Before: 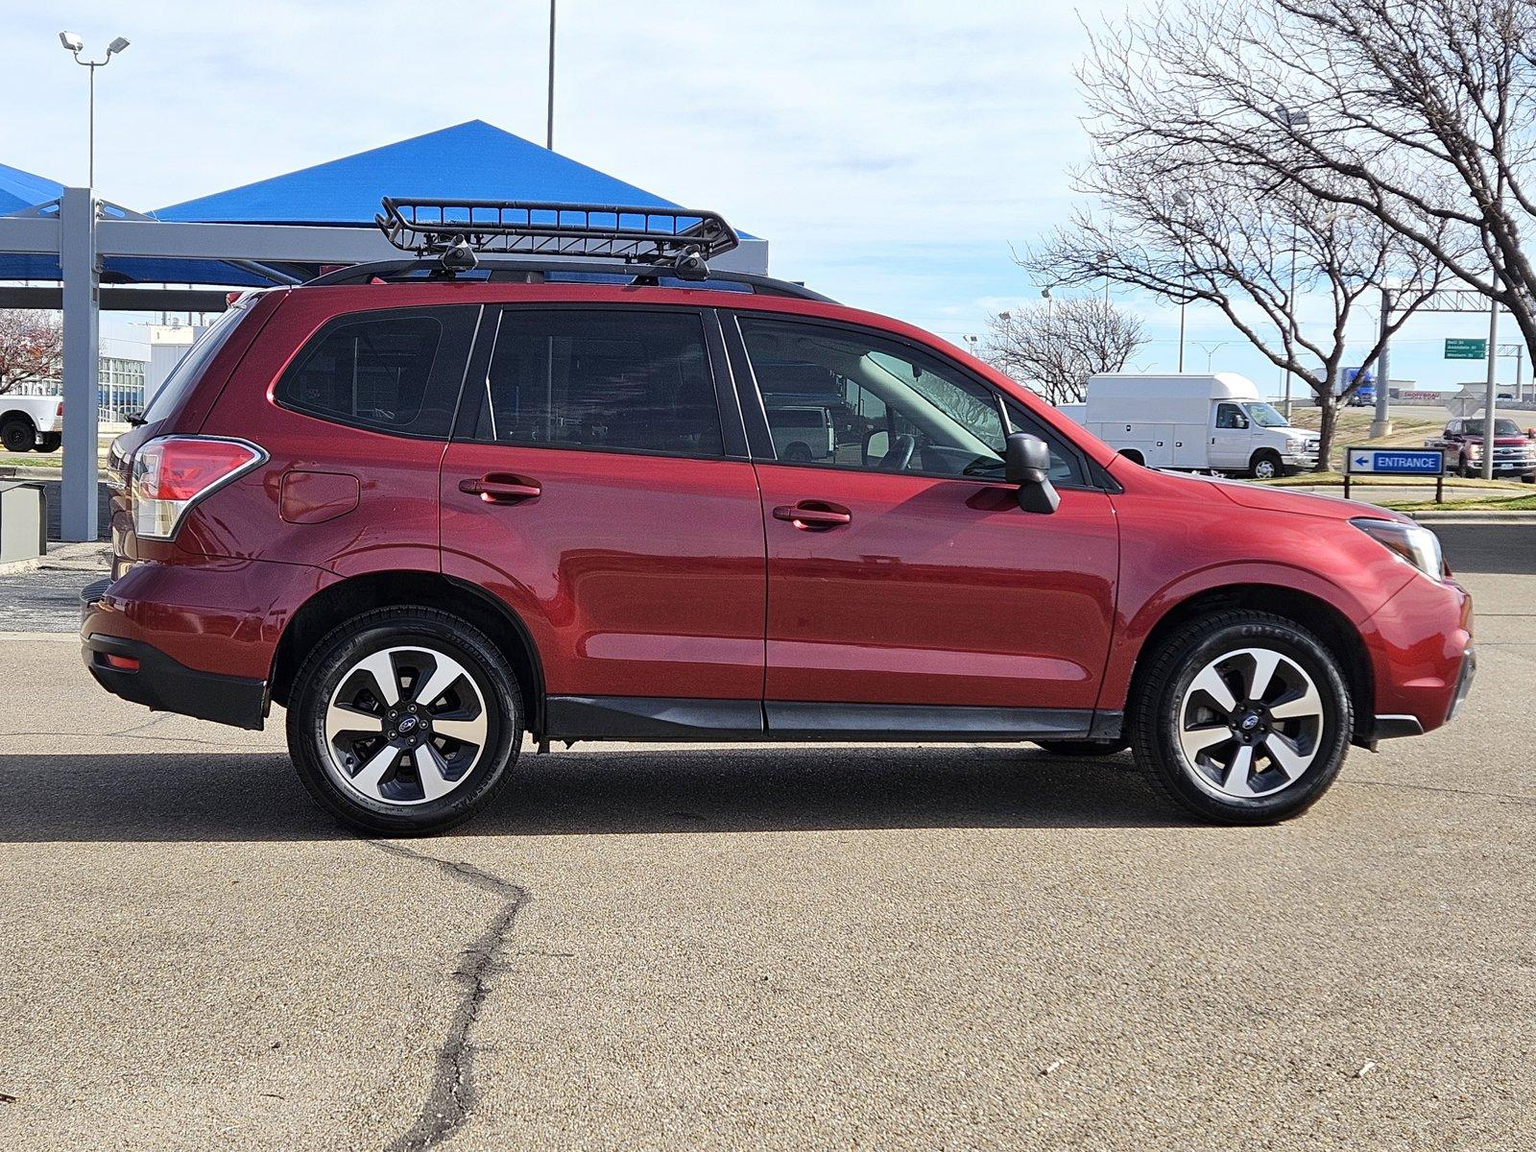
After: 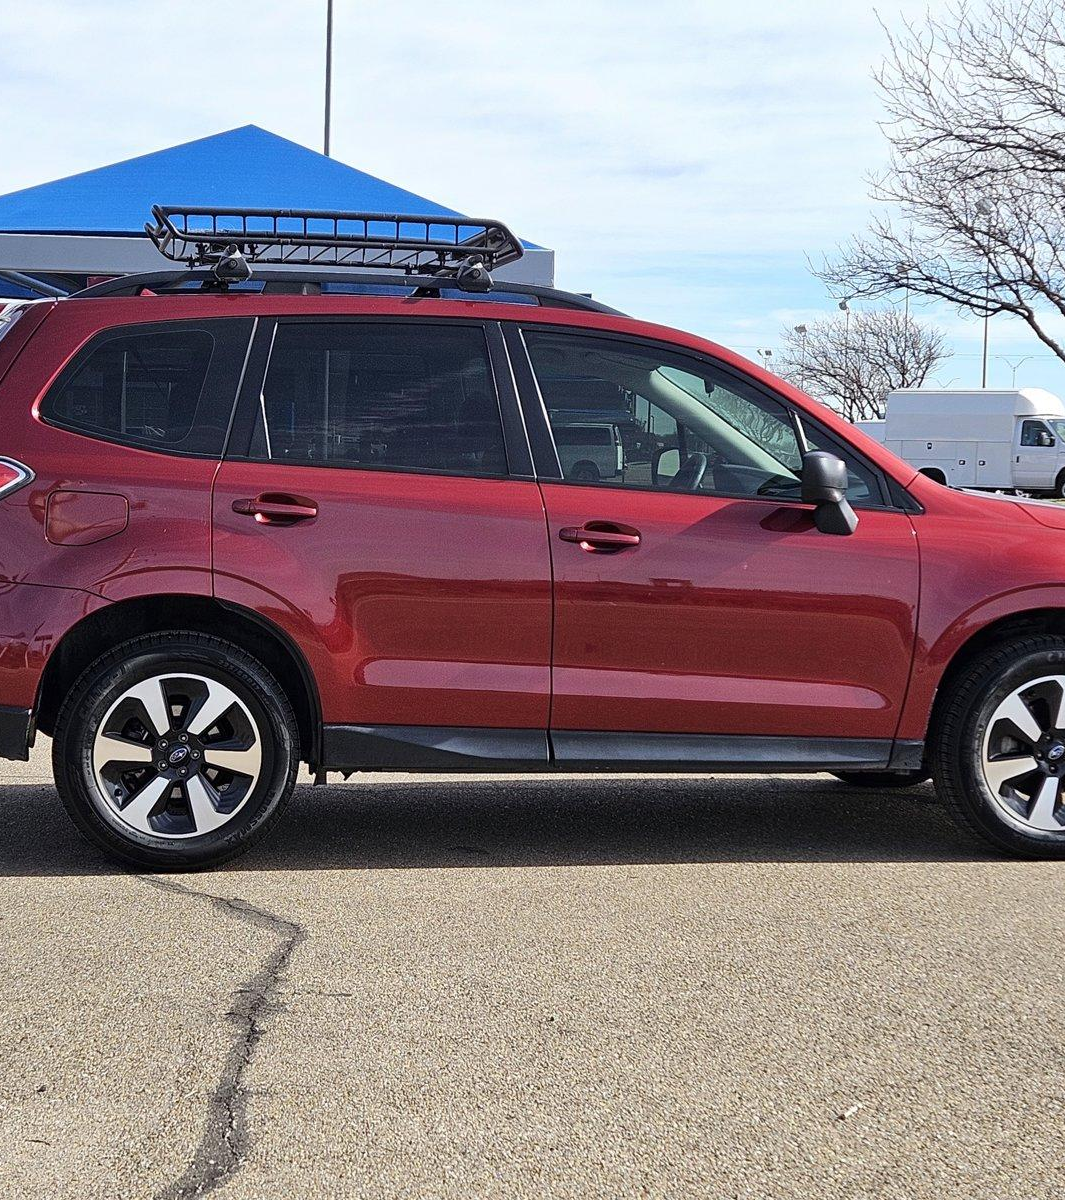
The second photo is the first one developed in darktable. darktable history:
crop and rotate: left 15.426%, right 18.011%
